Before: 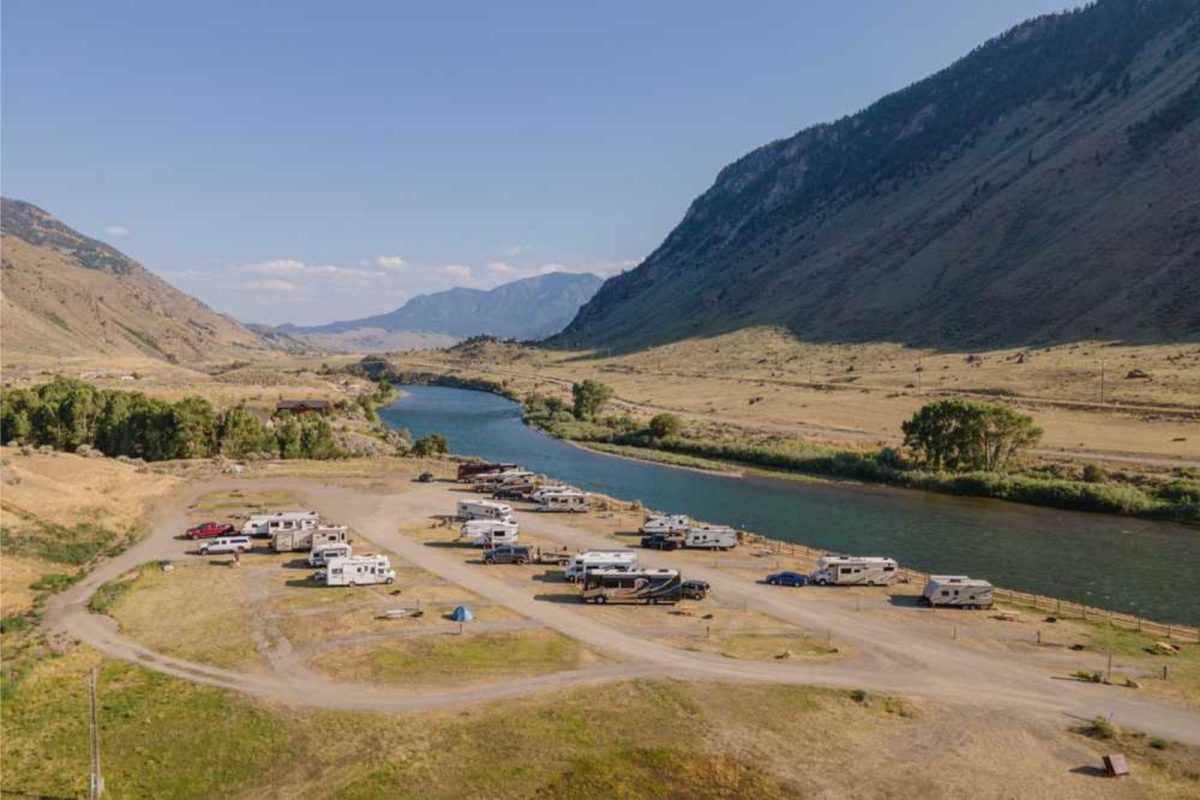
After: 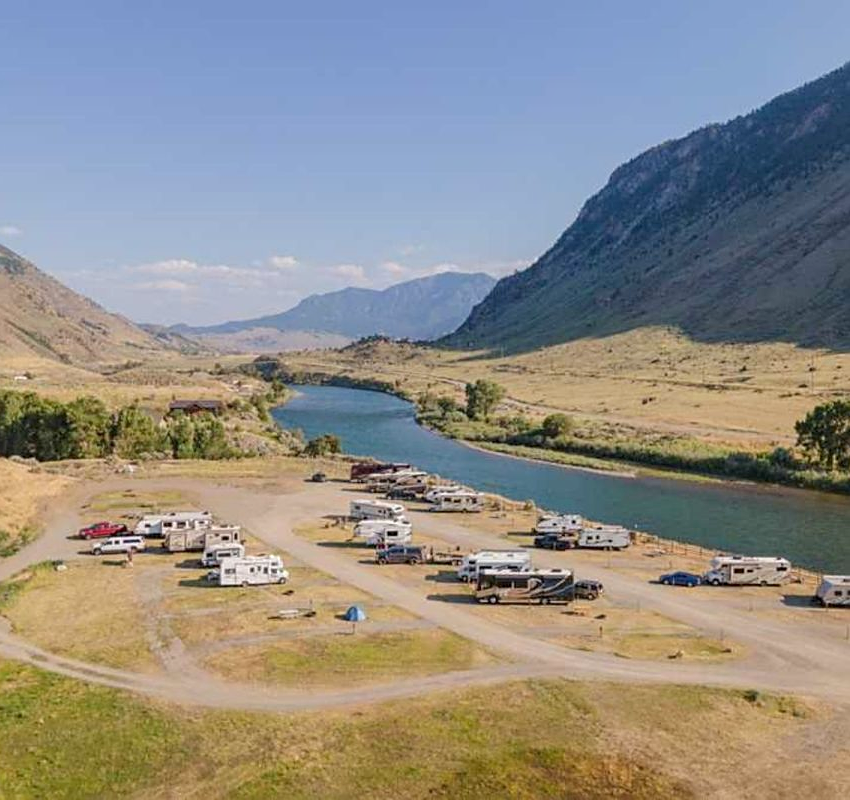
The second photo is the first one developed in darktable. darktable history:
crop and rotate: left 8.974%, right 20.109%
tone equalizer: -8 EV 0.005 EV, -7 EV -0.003 EV, -6 EV 0.02 EV, -5 EV 0.036 EV, -4 EV 0.295 EV, -3 EV 0.666 EV, -2 EV 0.578 EV, -1 EV 0.212 EV, +0 EV 0.051 EV, smoothing diameter 24.8%, edges refinement/feathering 14.73, preserve details guided filter
sharpen: on, module defaults
